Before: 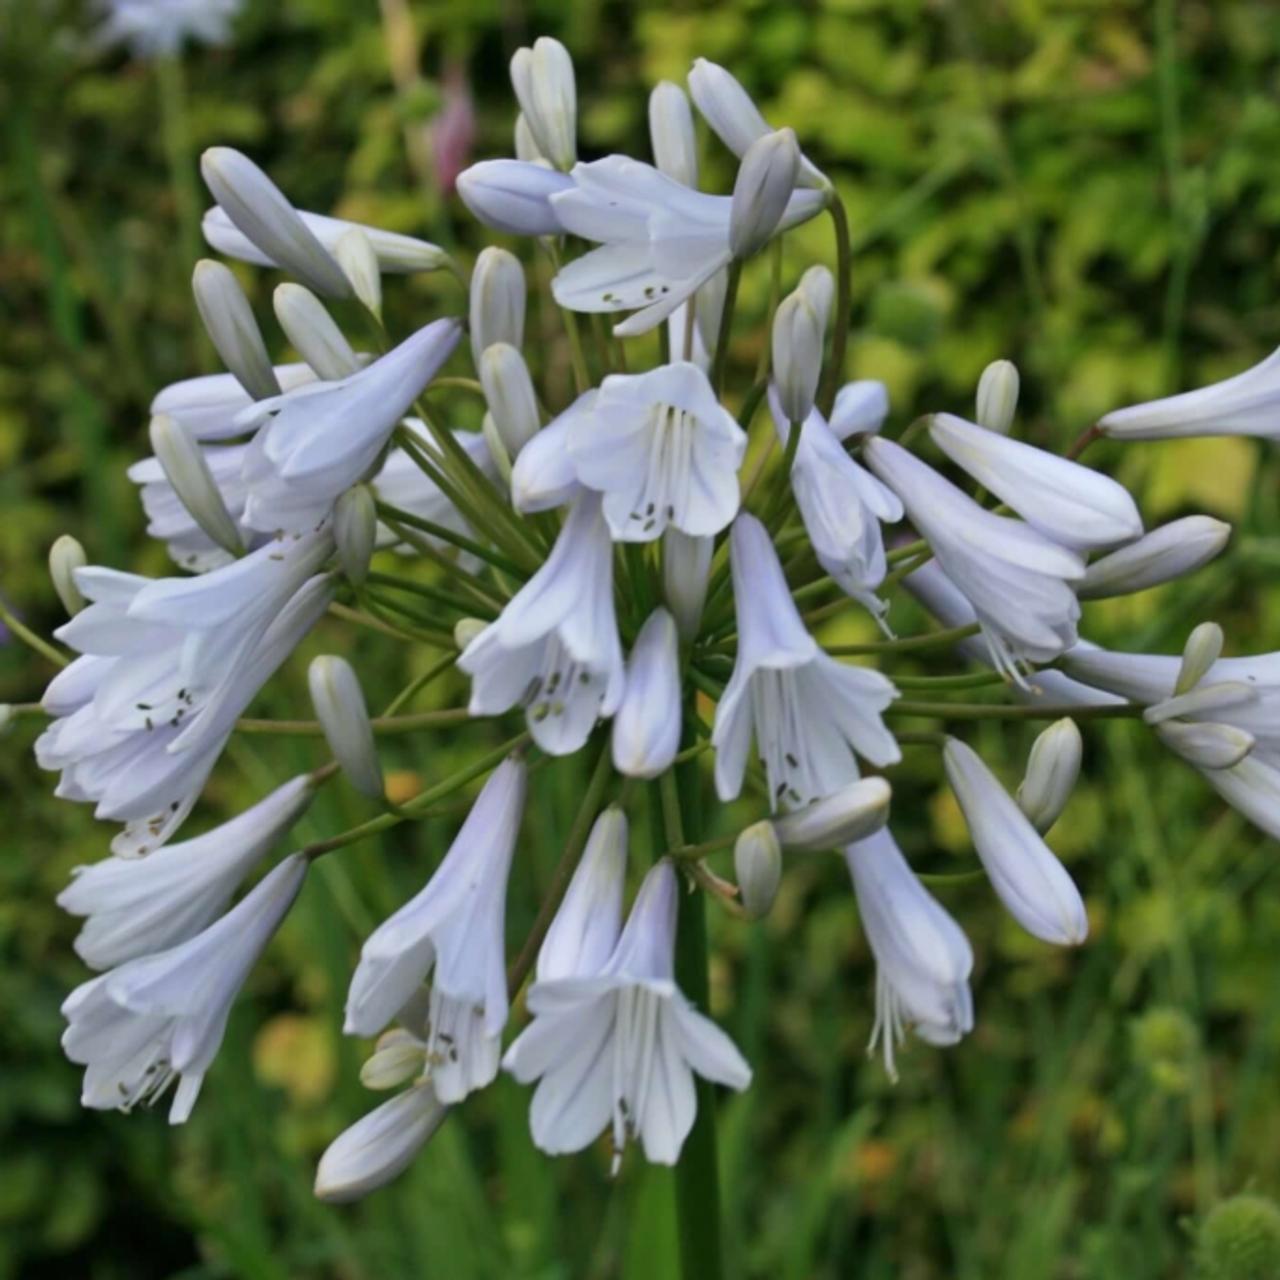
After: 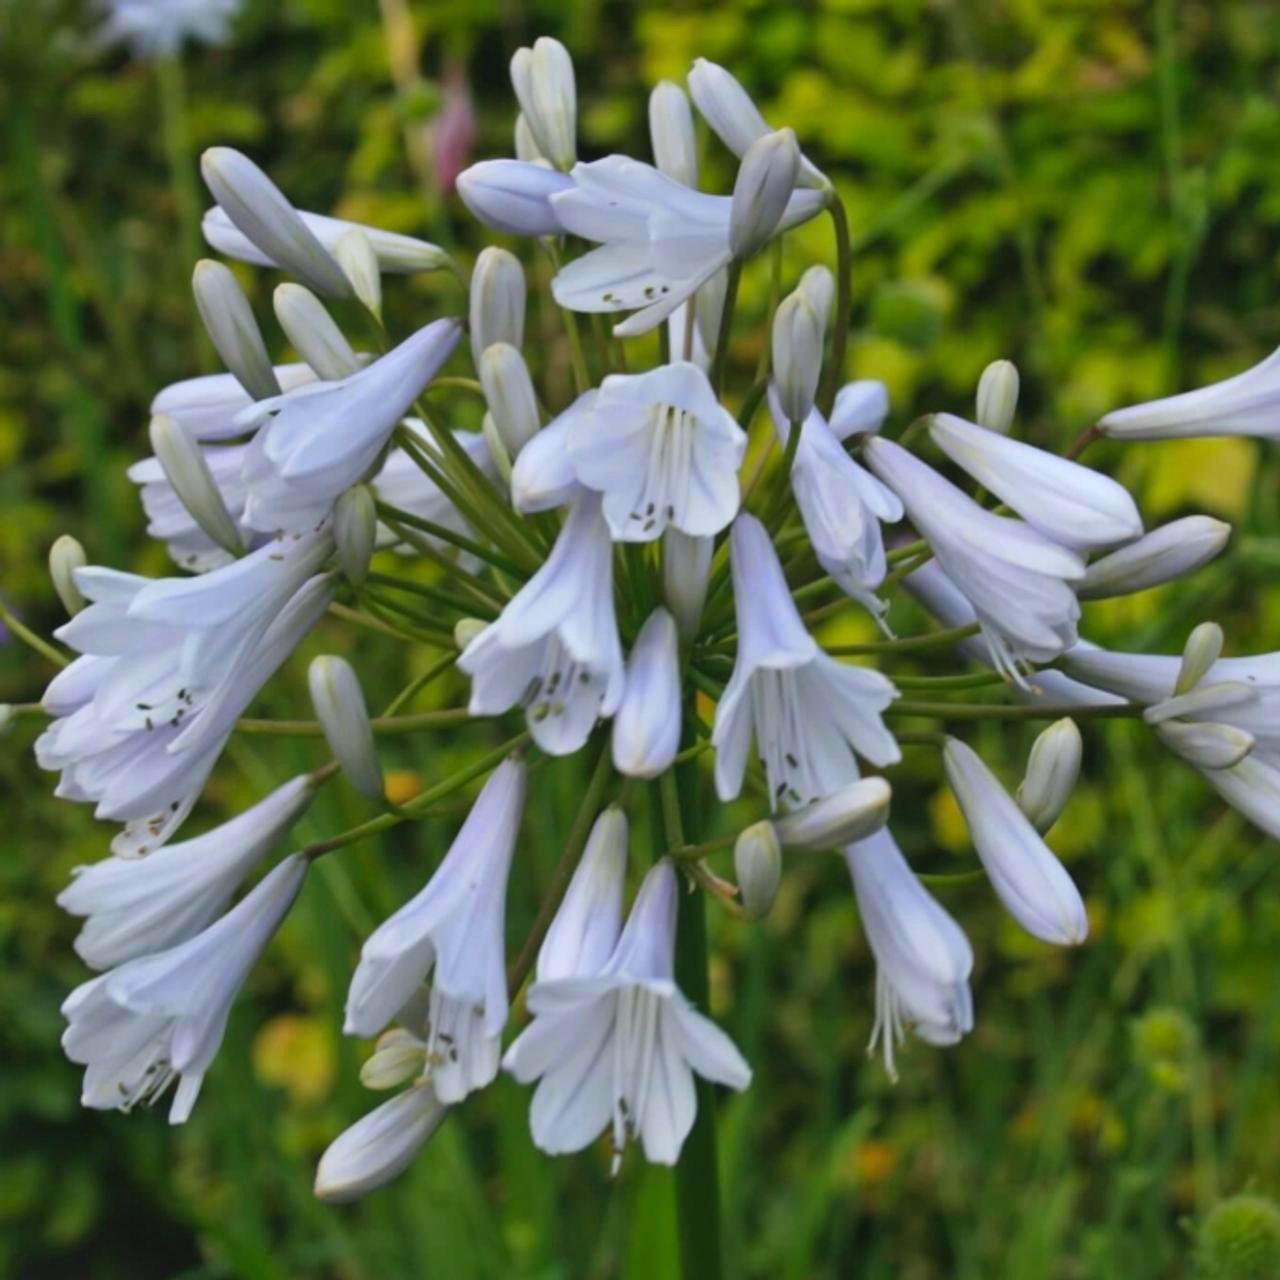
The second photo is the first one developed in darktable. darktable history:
color balance rgb: global offset › luminance 0.503%, perceptual saturation grading › global saturation 12.526%, global vibrance 20%
shadows and highlights: shadows 62.19, white point adjustment 0.497, highlights -33.63, compress 83.75%
